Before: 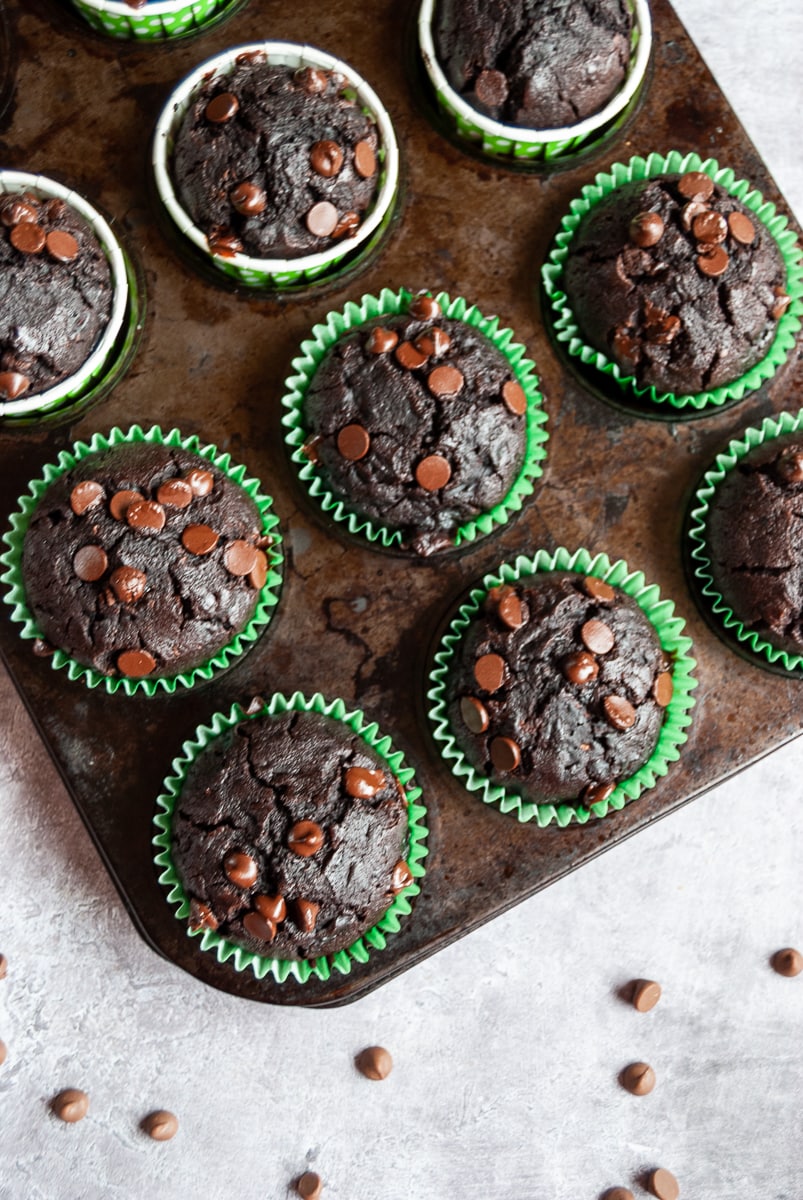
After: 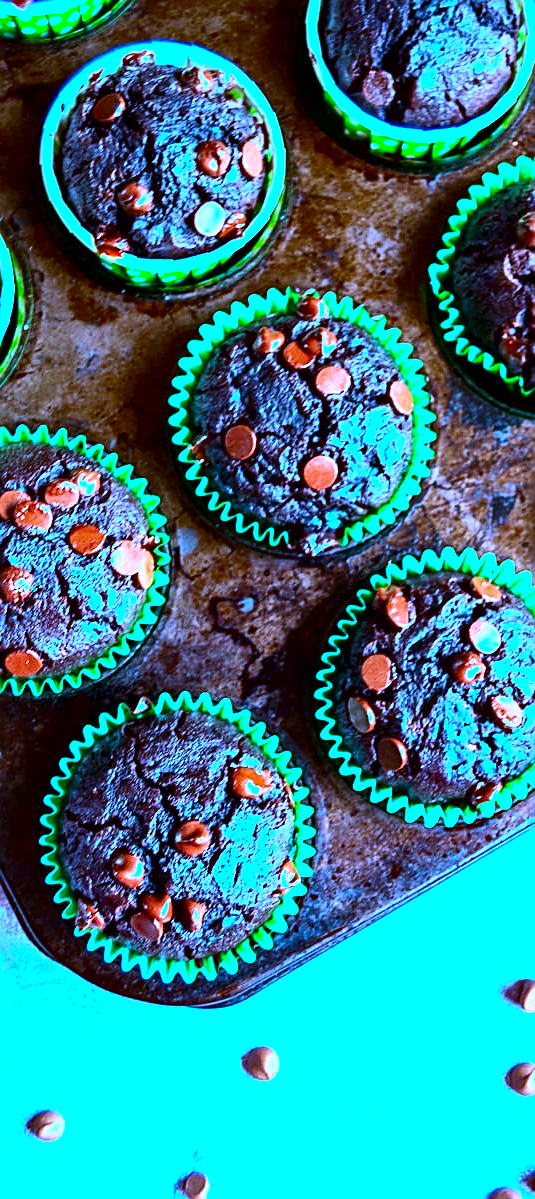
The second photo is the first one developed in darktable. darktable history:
crop and rotate: left 14.292%, right 19.041%
white balance: red 0.766, blue 1.537
exposure: black level correction 0.001, exposure 1.129 EV, compensate exposure bias true, compensate highlight preservation false
contrast brightness saturation: contrast 0.26, brightness 0.02, saturation 0.87
sharpen: on, module defaults
haze removal: compatibility mode true, adaptive false
local contrast: mode bilateral grid, contrast 25, coarseness 60, detail 151%, midtone range 0.2
